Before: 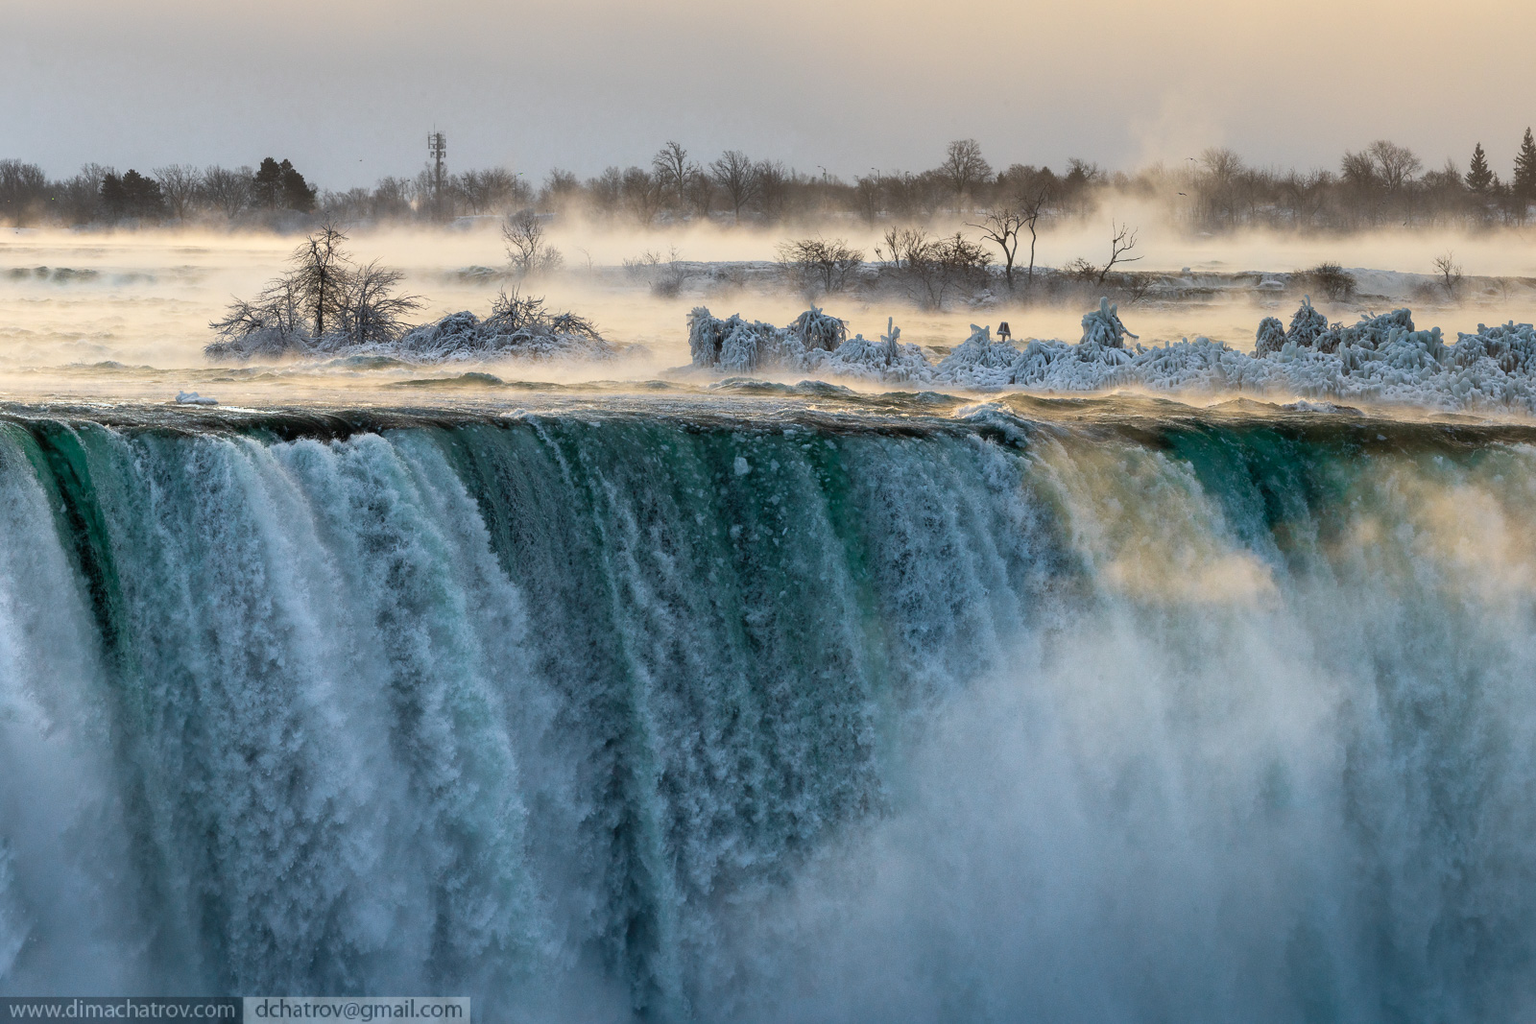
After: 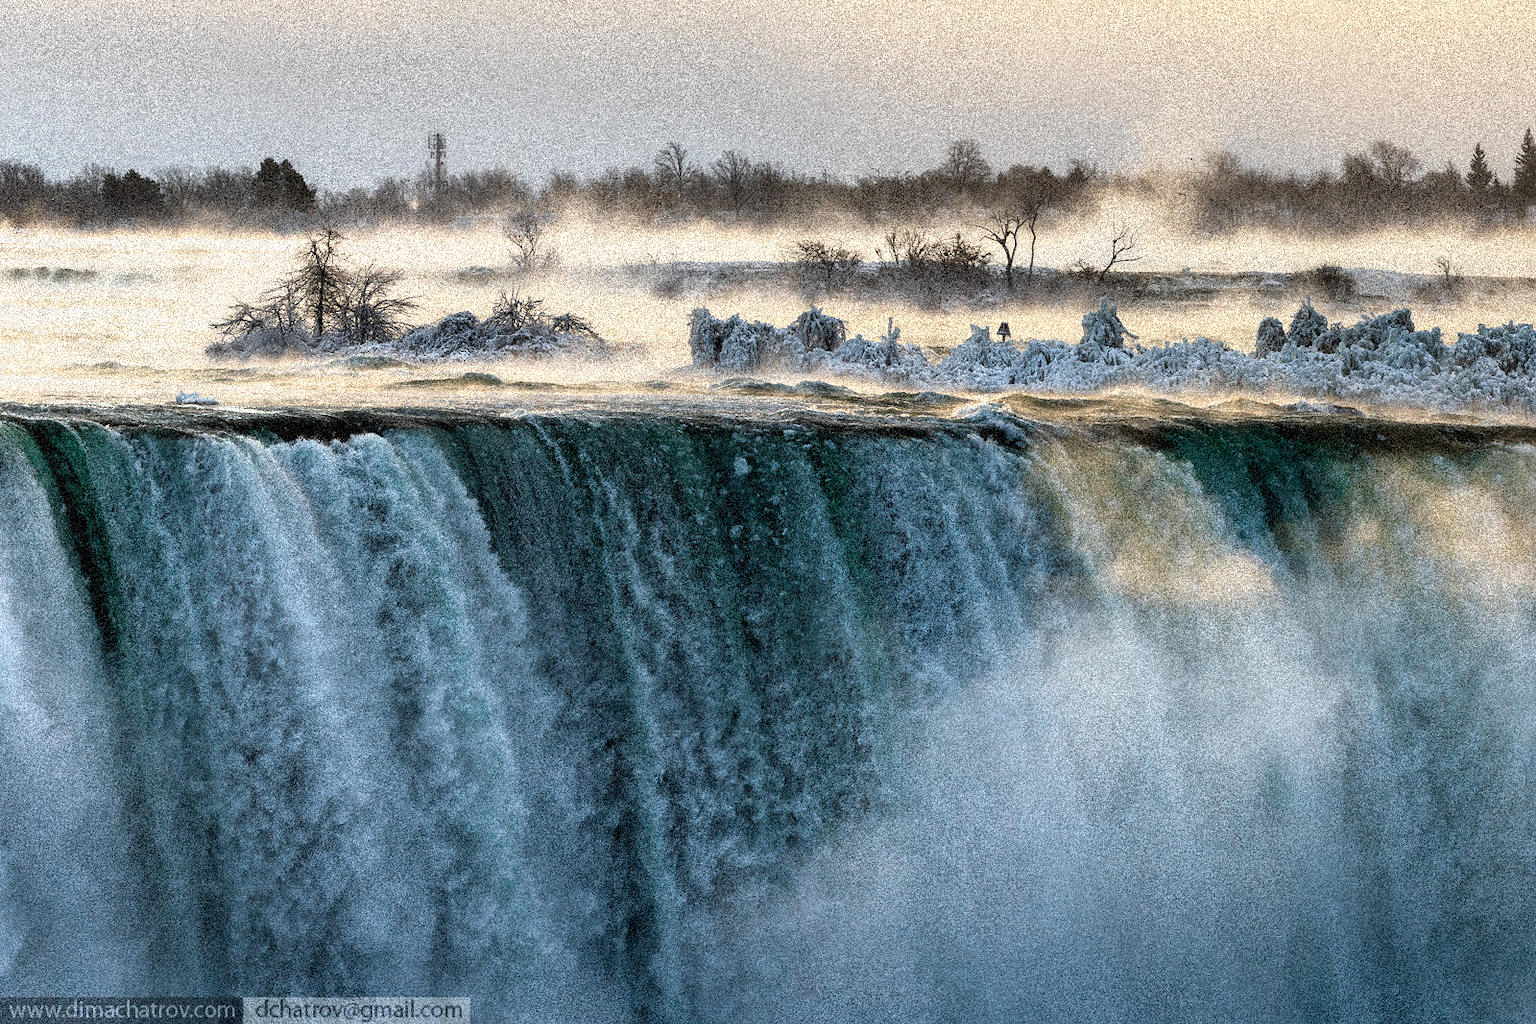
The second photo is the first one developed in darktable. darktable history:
grain: coarseness 3.75 ISO, strength 100%, mid-tones bias 0%
filmic rgb: white relative exposure 2.34 EV, hardness 6.59
